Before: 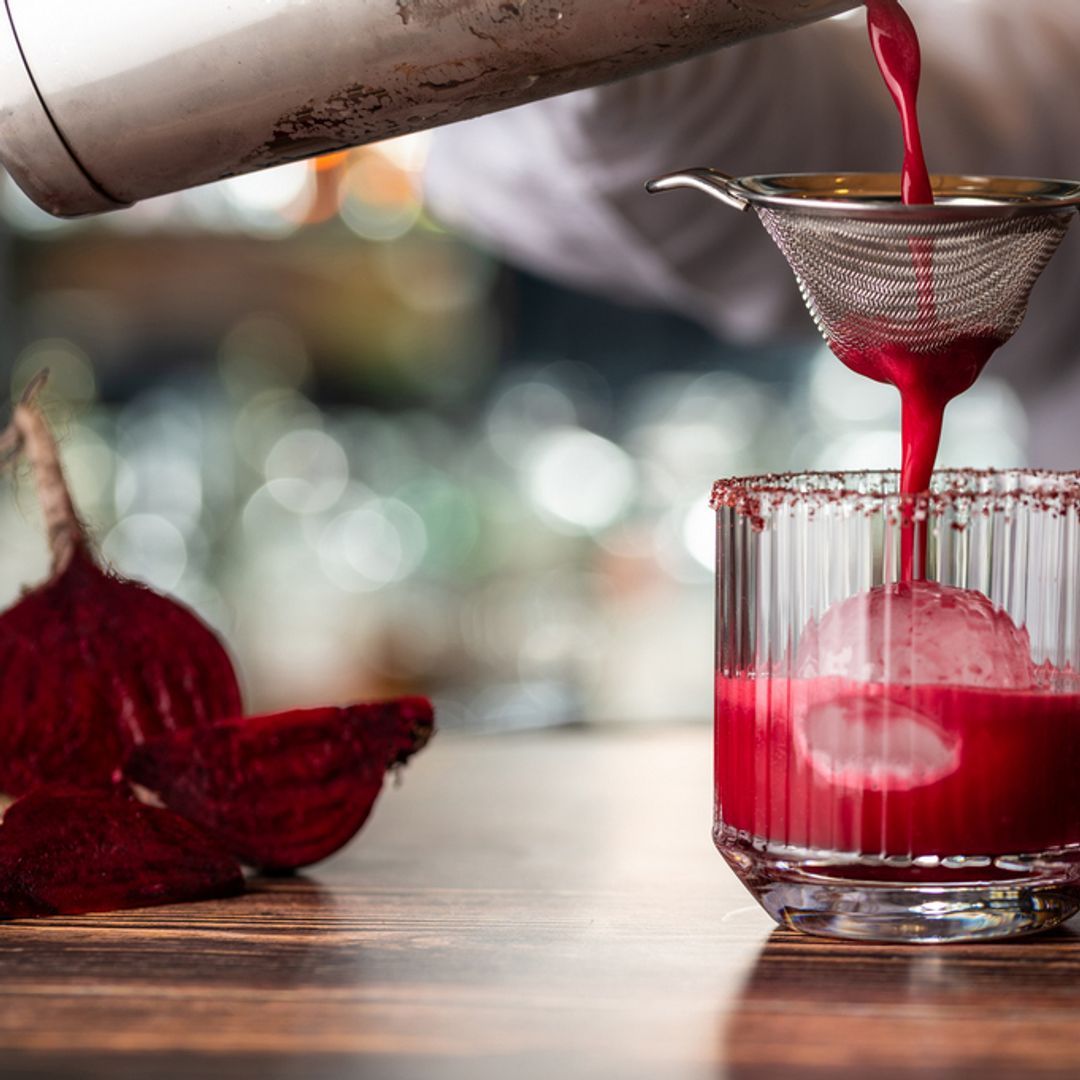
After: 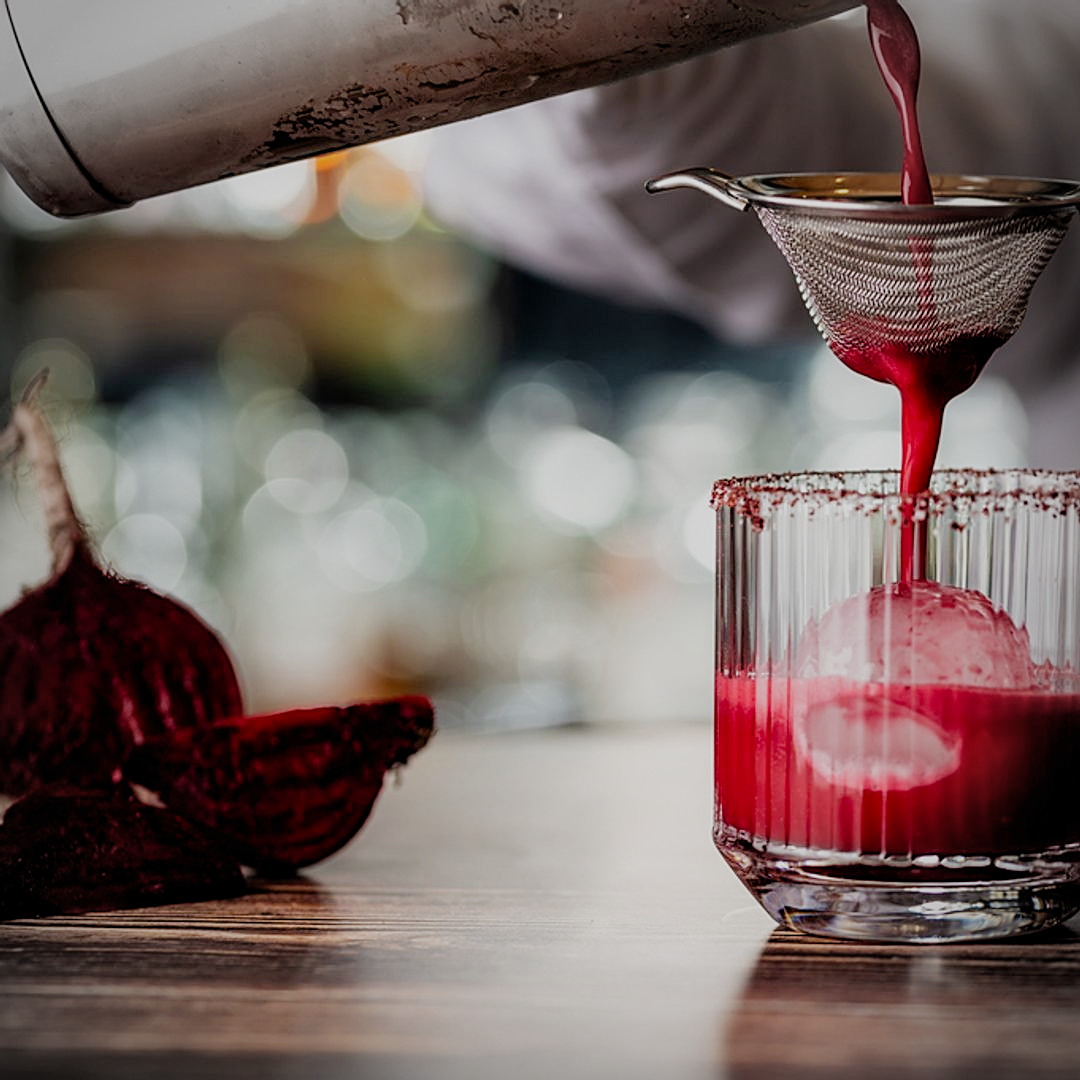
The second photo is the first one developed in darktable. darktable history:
sharpen: on, module defaults
vignetting: brightness -0.448, saturation -0.691, automatic ratio true, unbound false
filmic rgb: black relative exposure -7.65 EV, white relative exposure 4.56 EV, hardness 3.61, preserve chrominance no, color science v4 (2020), contrast in shadows soft
